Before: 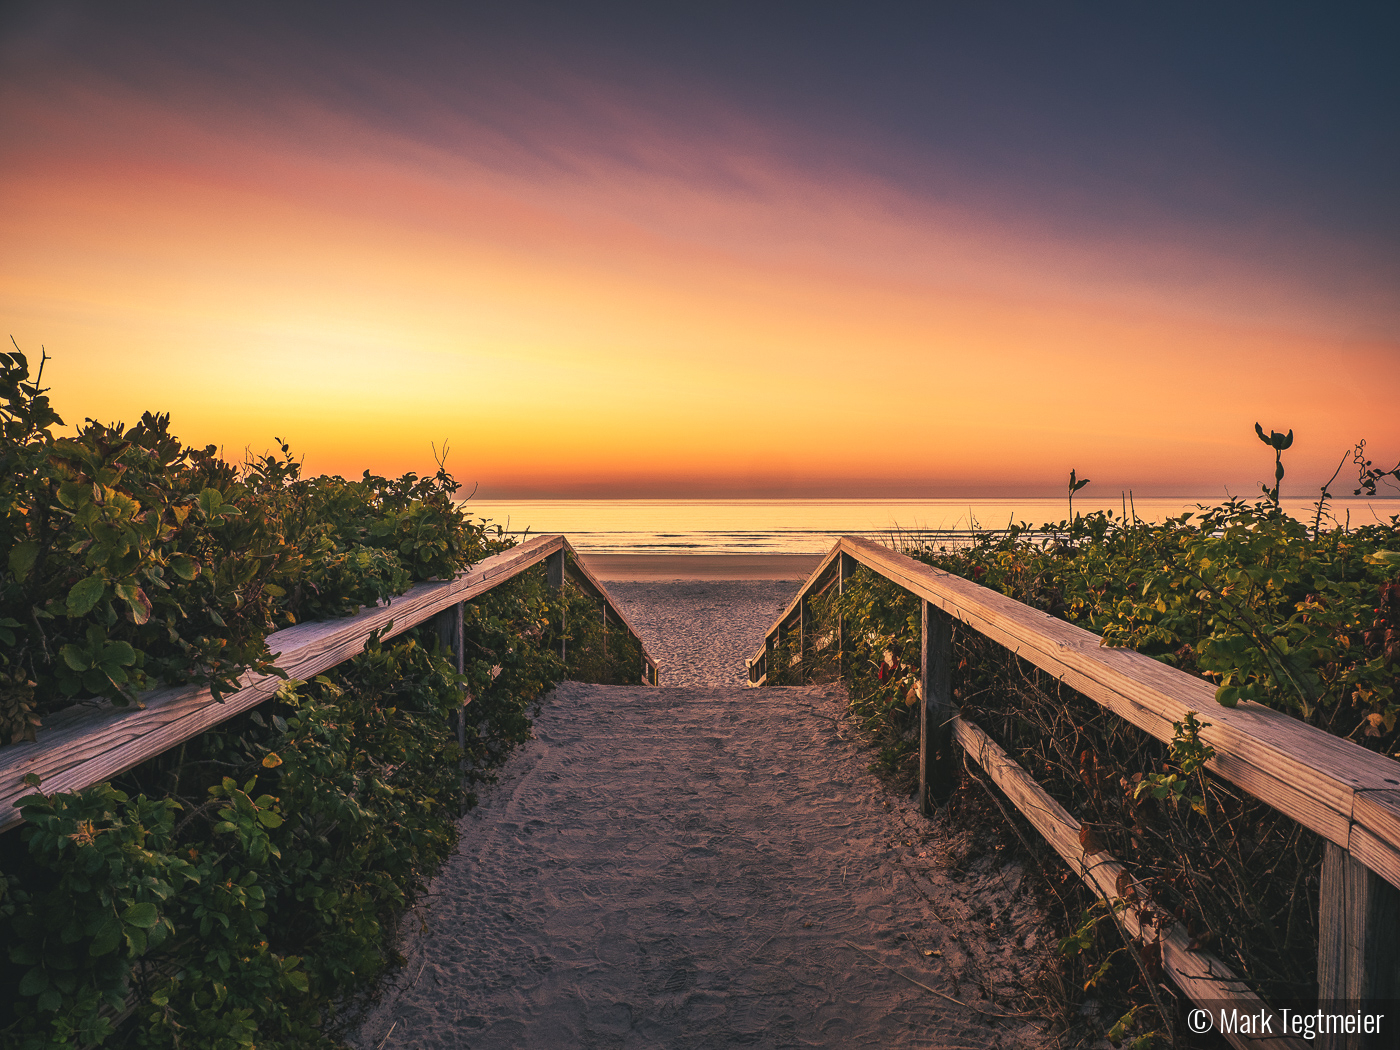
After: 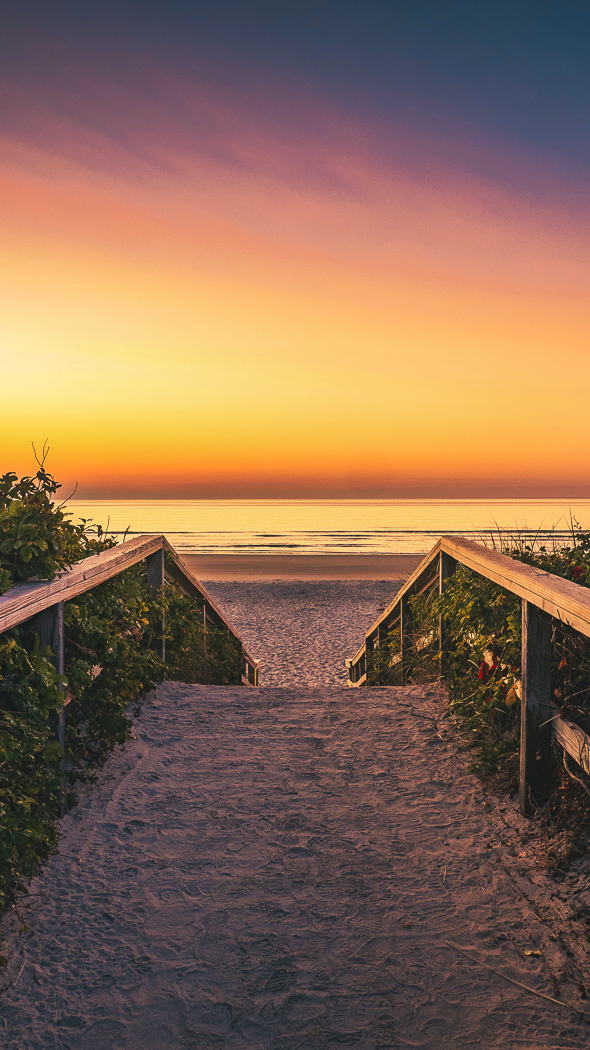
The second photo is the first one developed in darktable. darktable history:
crop: left 28.583%, right 29.231%
color zones: curves: ch0 [(0.254, 0.492) (0.724, 0.62)]; ch1 [(0.25, 0.528) (0.719, 0.796)]; ch2 [(0, 0.472) (0.25, 0.5) (0.73, 0.184)]
contrast brightness saturation: contrast 0.05
